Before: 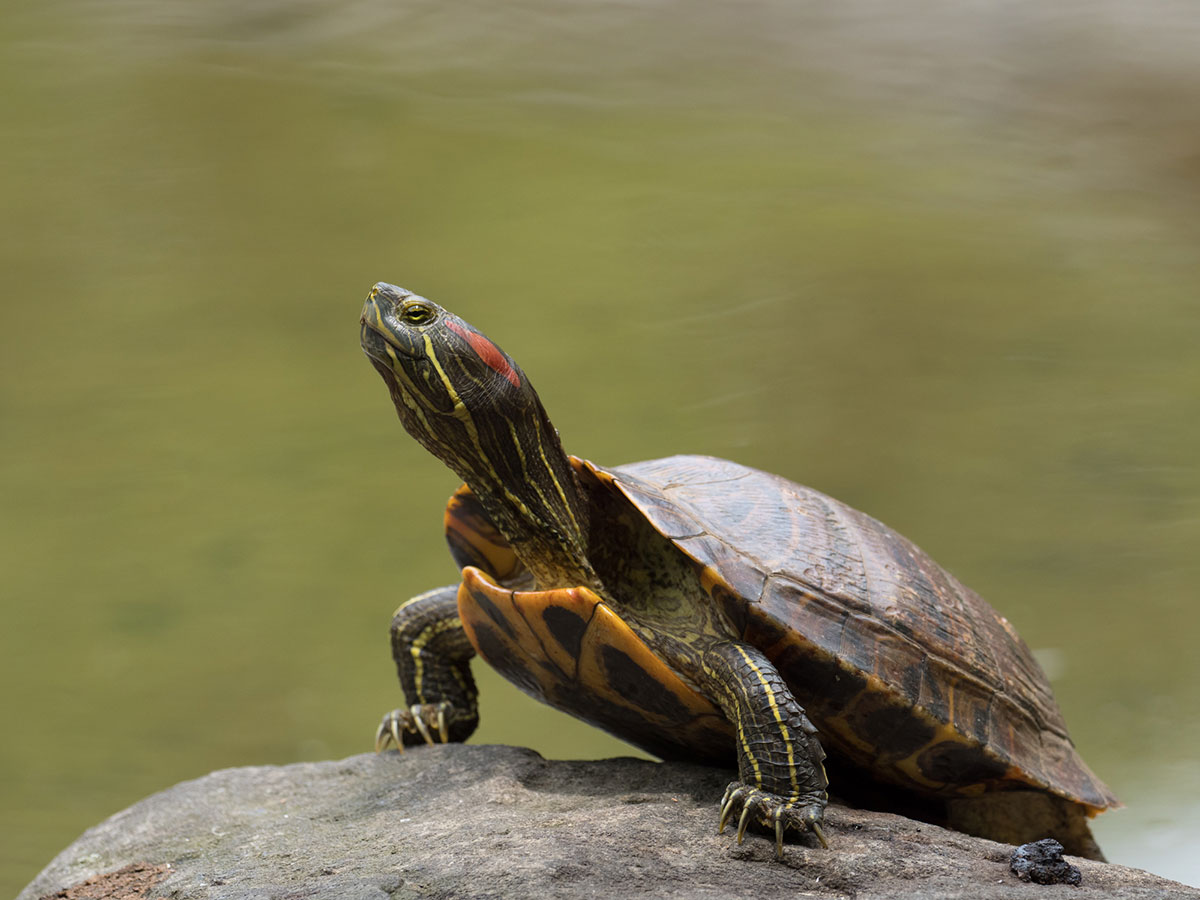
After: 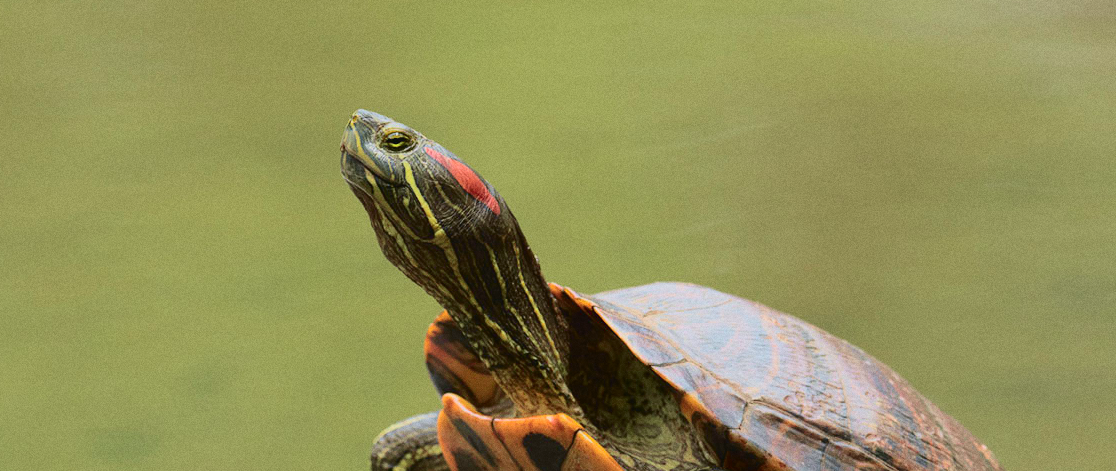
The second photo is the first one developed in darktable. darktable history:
crop: left 1.744%, top 19.225%, right 5.069%, bottom 28.357%
tone curve: curves: ch0 [(0, 0) (0.128, 0.068) (0.292, 0.274) (0.453, 0.507) (0.653, 0.717) (0.785, 0.817) (0.995, 0.917)]; ch1 [(0, 0) (0.384, 0.365) (0.463, 0.447) (0.486, 0.474) (0.503, 0.497) (0.52, 0.525) (0.559, 0.591) (0.583, 0.623) (0.672, 0.699) (0.766, 0.773) (1, 1)]; ch2 [(0, 0) (0.374, 0.344) (0.446, 0.443) (0.501, 0.5) (0.527, 0.549) (0.565, 0.582) (0.624, 0.632) (1, 1)], color space Lab, independent channels, preserve colors none
contrast brightness saturation: contrast -0.1, brightness 0.05, saturation 0.08
grain: coarseness 7.08 ISO, strength 21.67%, mid-tones bias 59.58%
